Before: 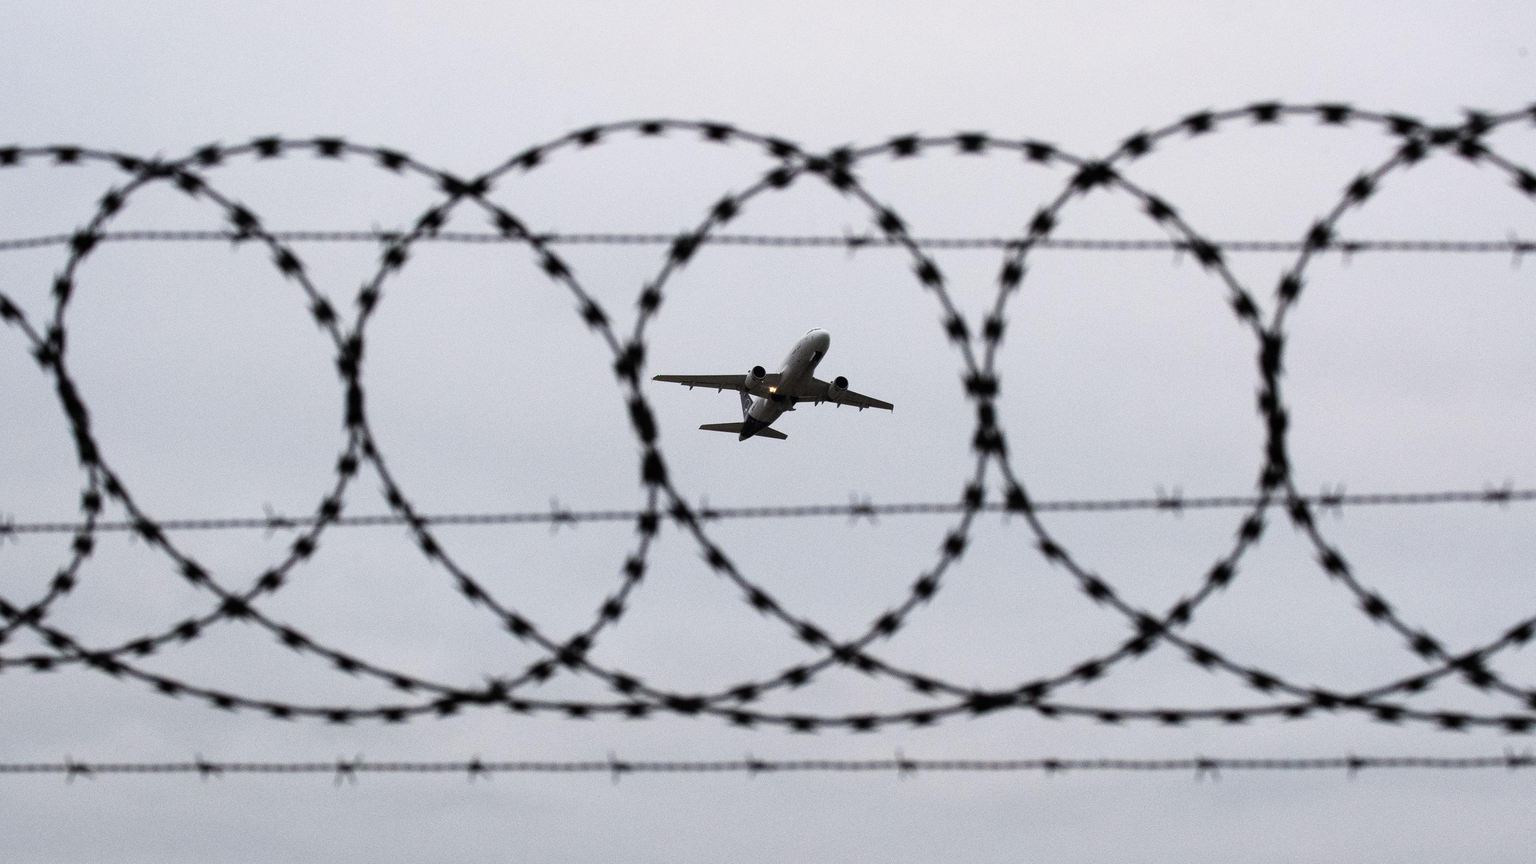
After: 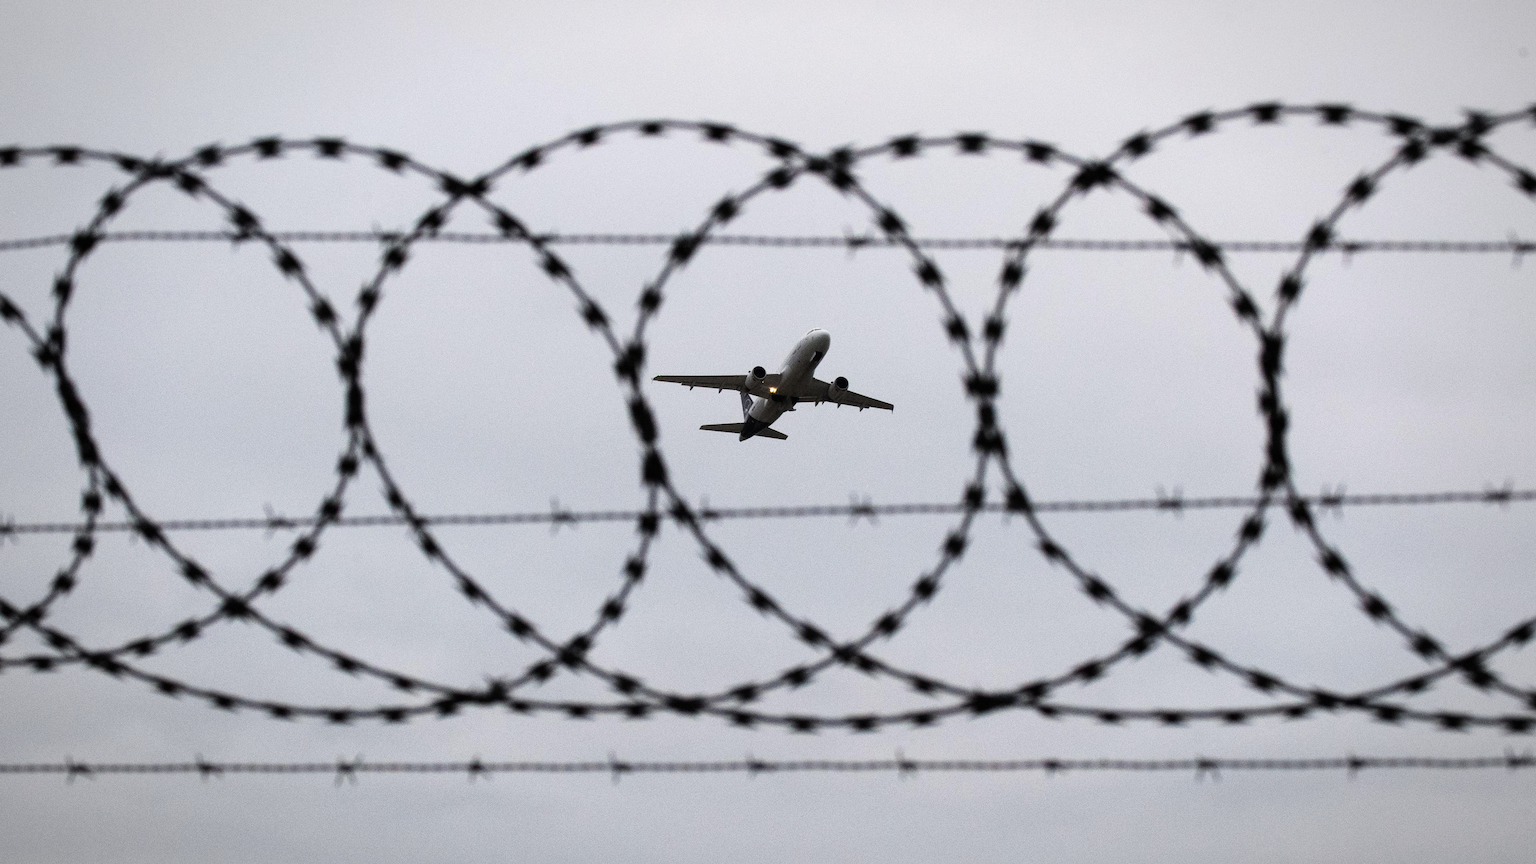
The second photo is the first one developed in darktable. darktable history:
vignetting: fall-off start 78.69%, brightness -0.285, width/height ratio 1.327, unbound false
